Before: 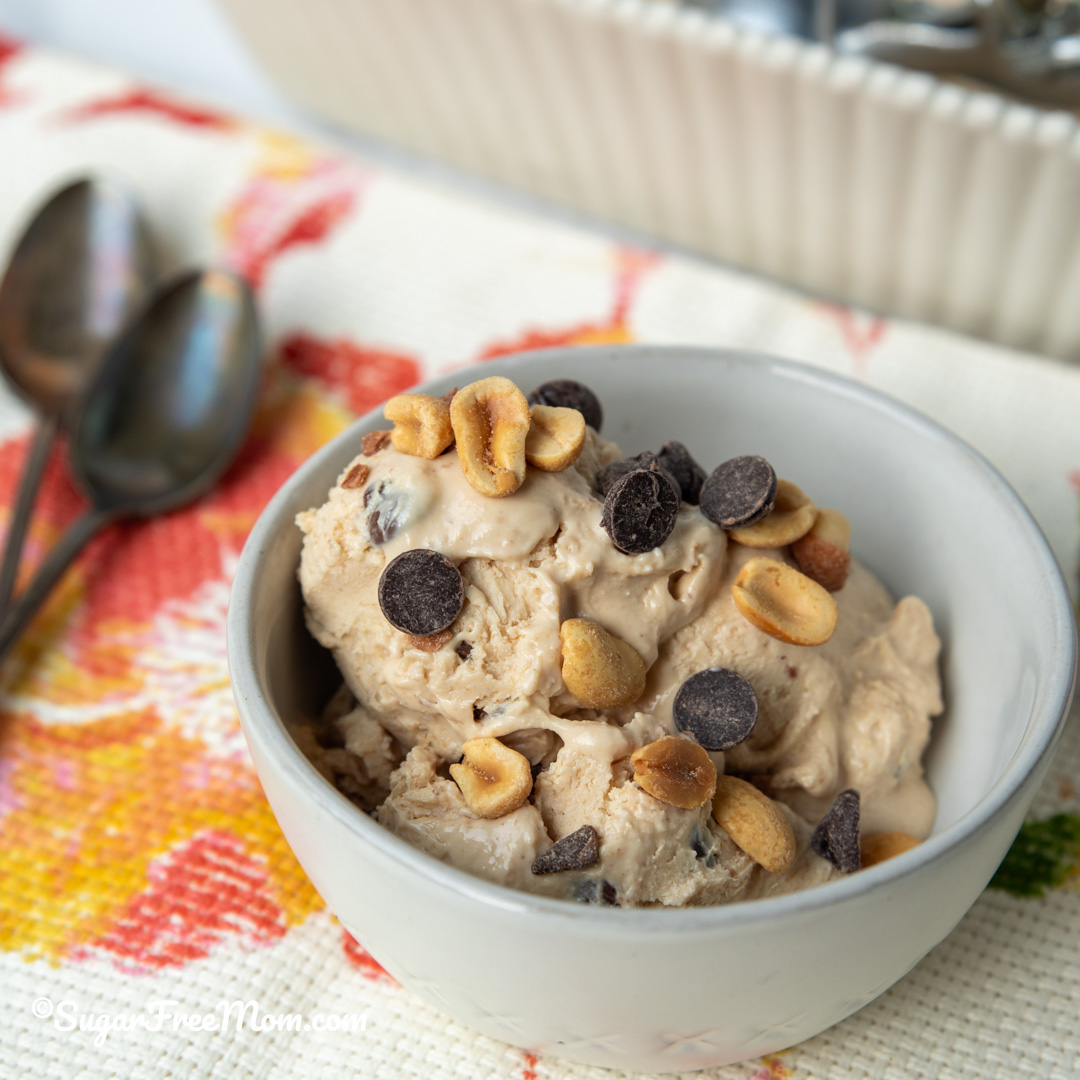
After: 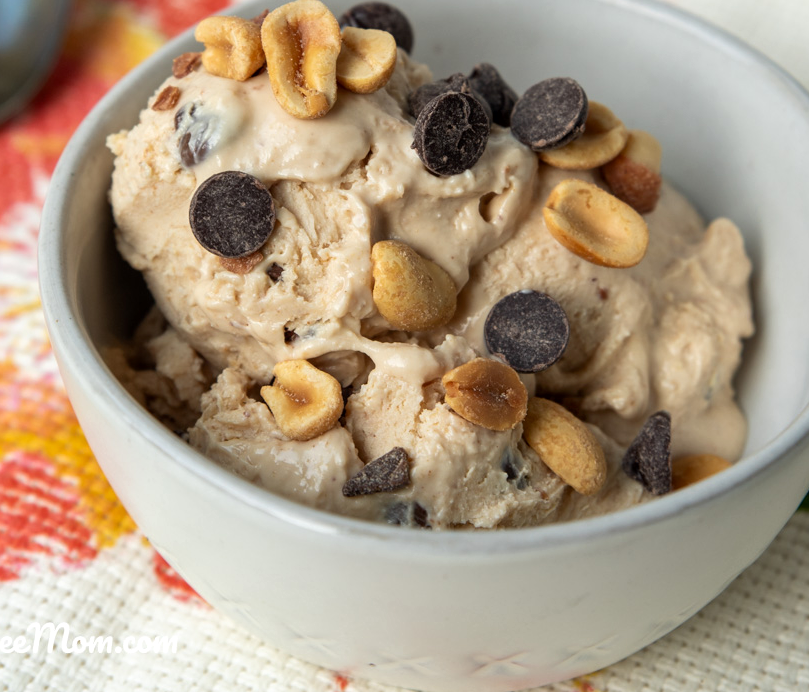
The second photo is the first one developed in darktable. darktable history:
local contrast: mode bilateral grid, contrast 20, coarseness 51, detail 119%, midtone range 0.2
crop and rotate: left 17.503%, top 35.091%, right 7.501%, bottom 0.795%
